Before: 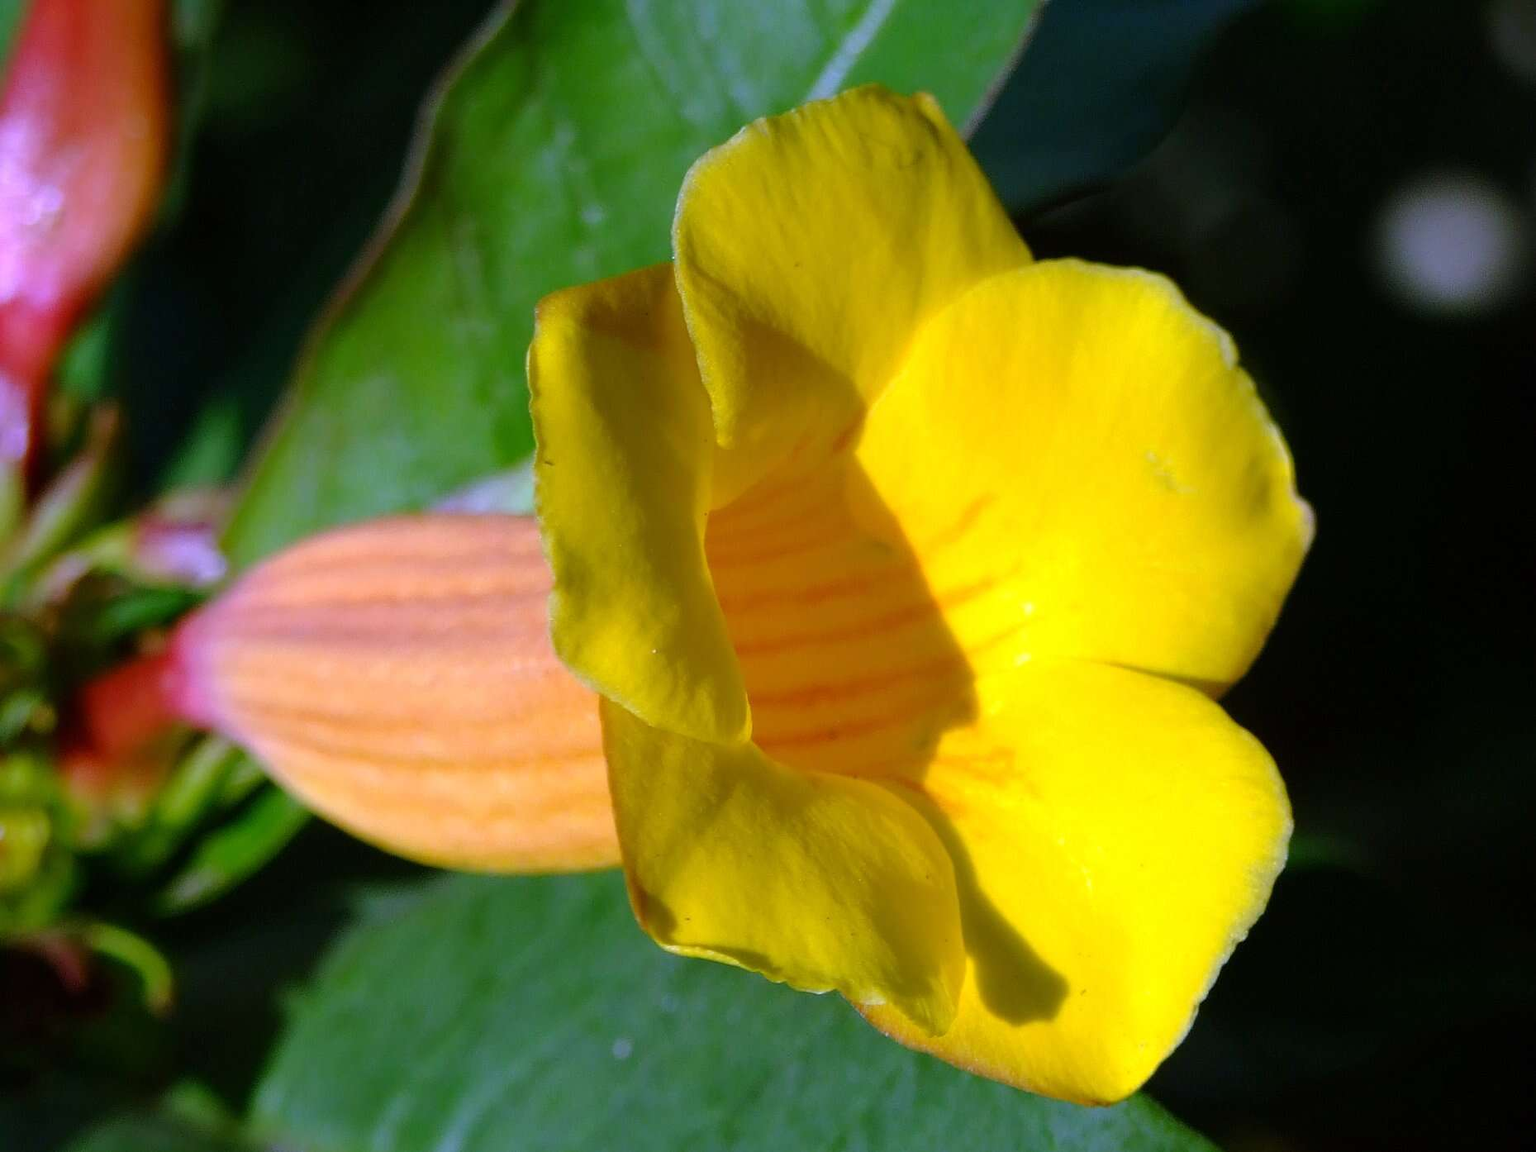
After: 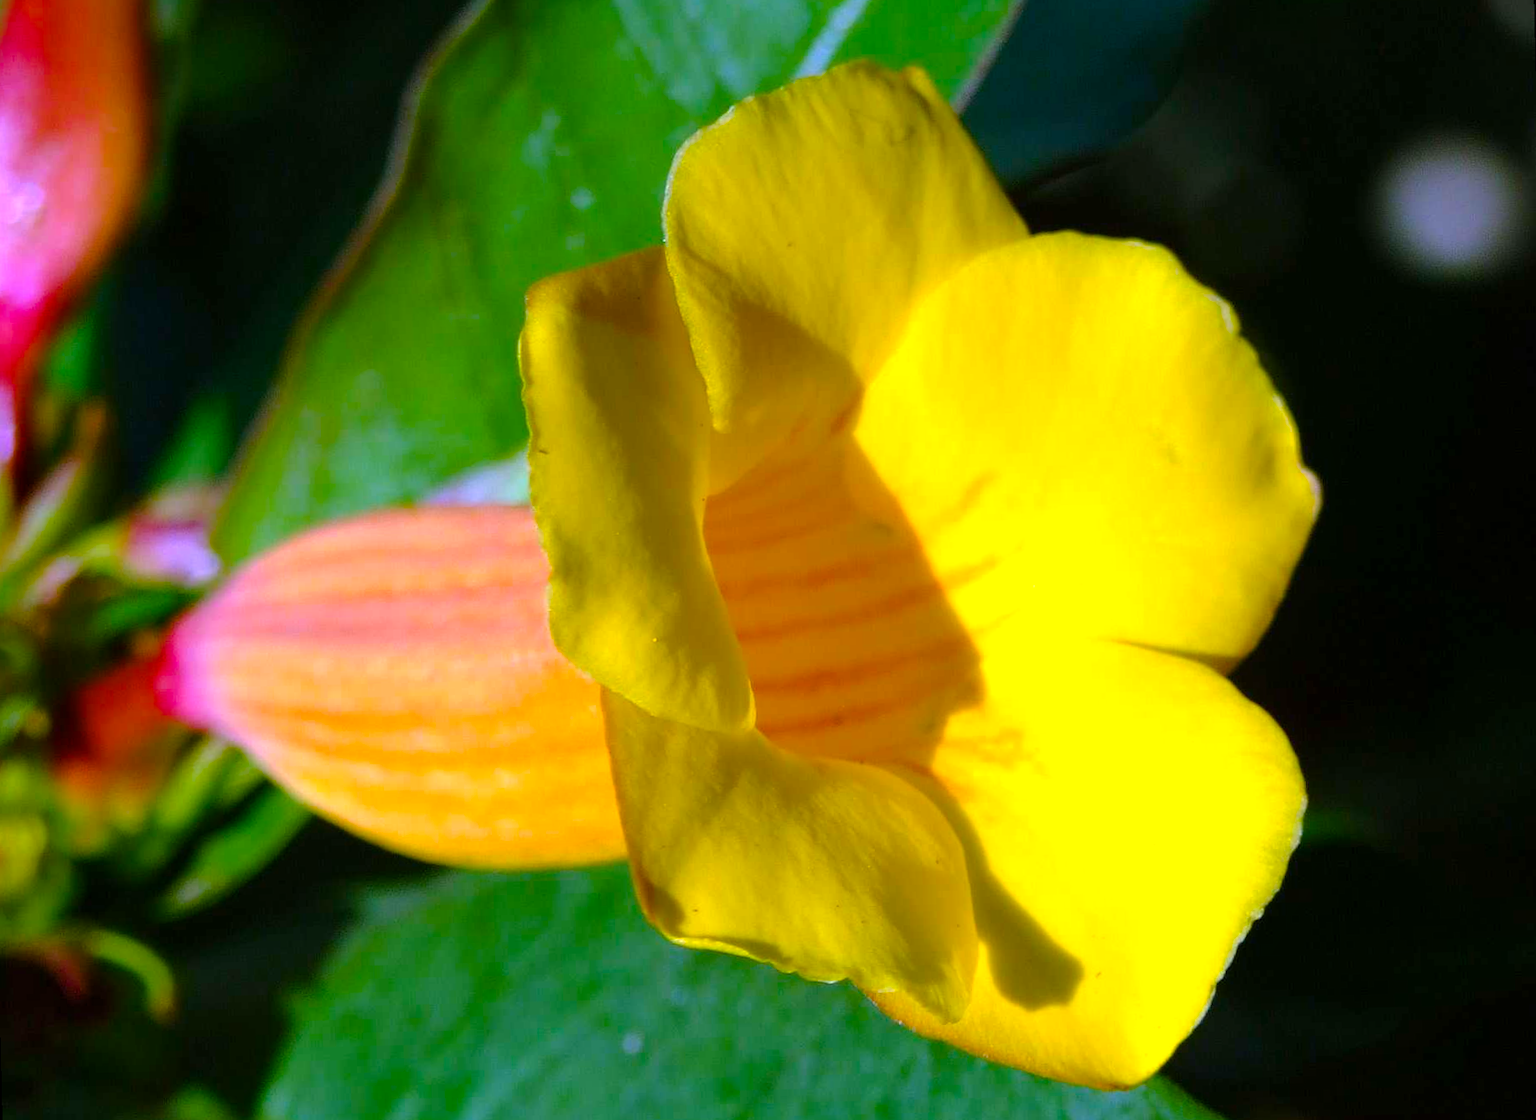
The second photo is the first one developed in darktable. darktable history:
rotate and perspective: rotation -1.42°, crop left 0.016, crop right 0.984, crop top 0.035, crop bottom 0.965
exposure: exposure 0.3 EV, compensate highlight preservation false
tone equalizer: on, module defaults
color balance rgb: perceptual saturation grading › global saturation 40%, global vibrance 15%
